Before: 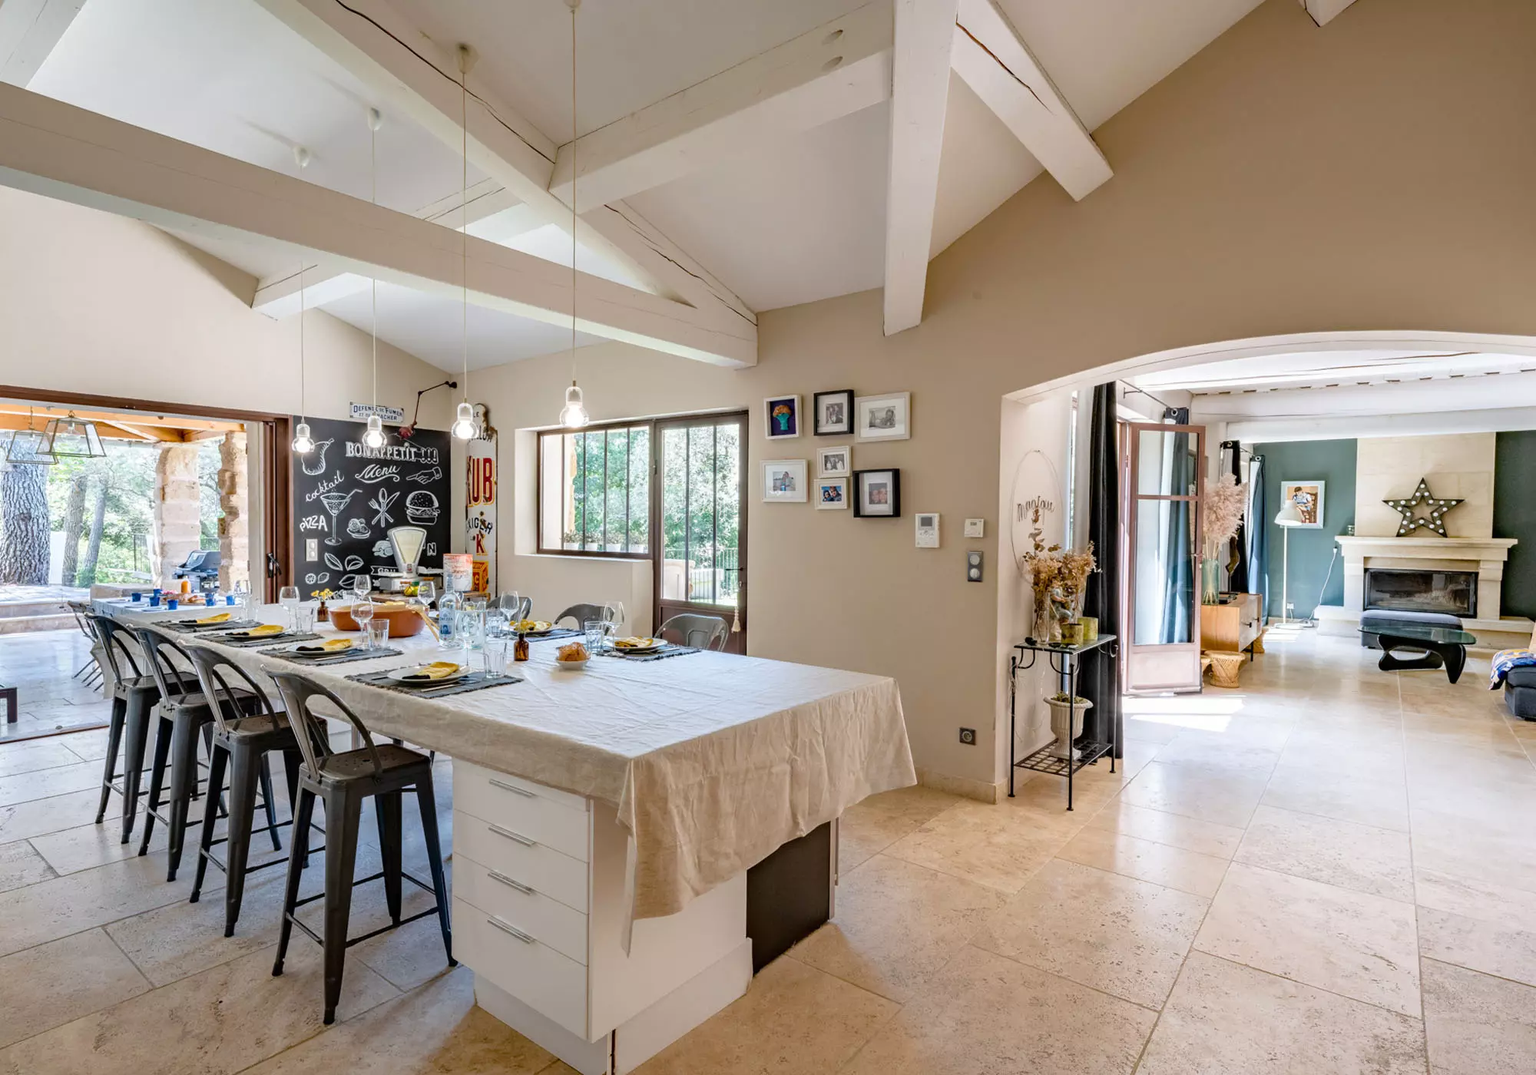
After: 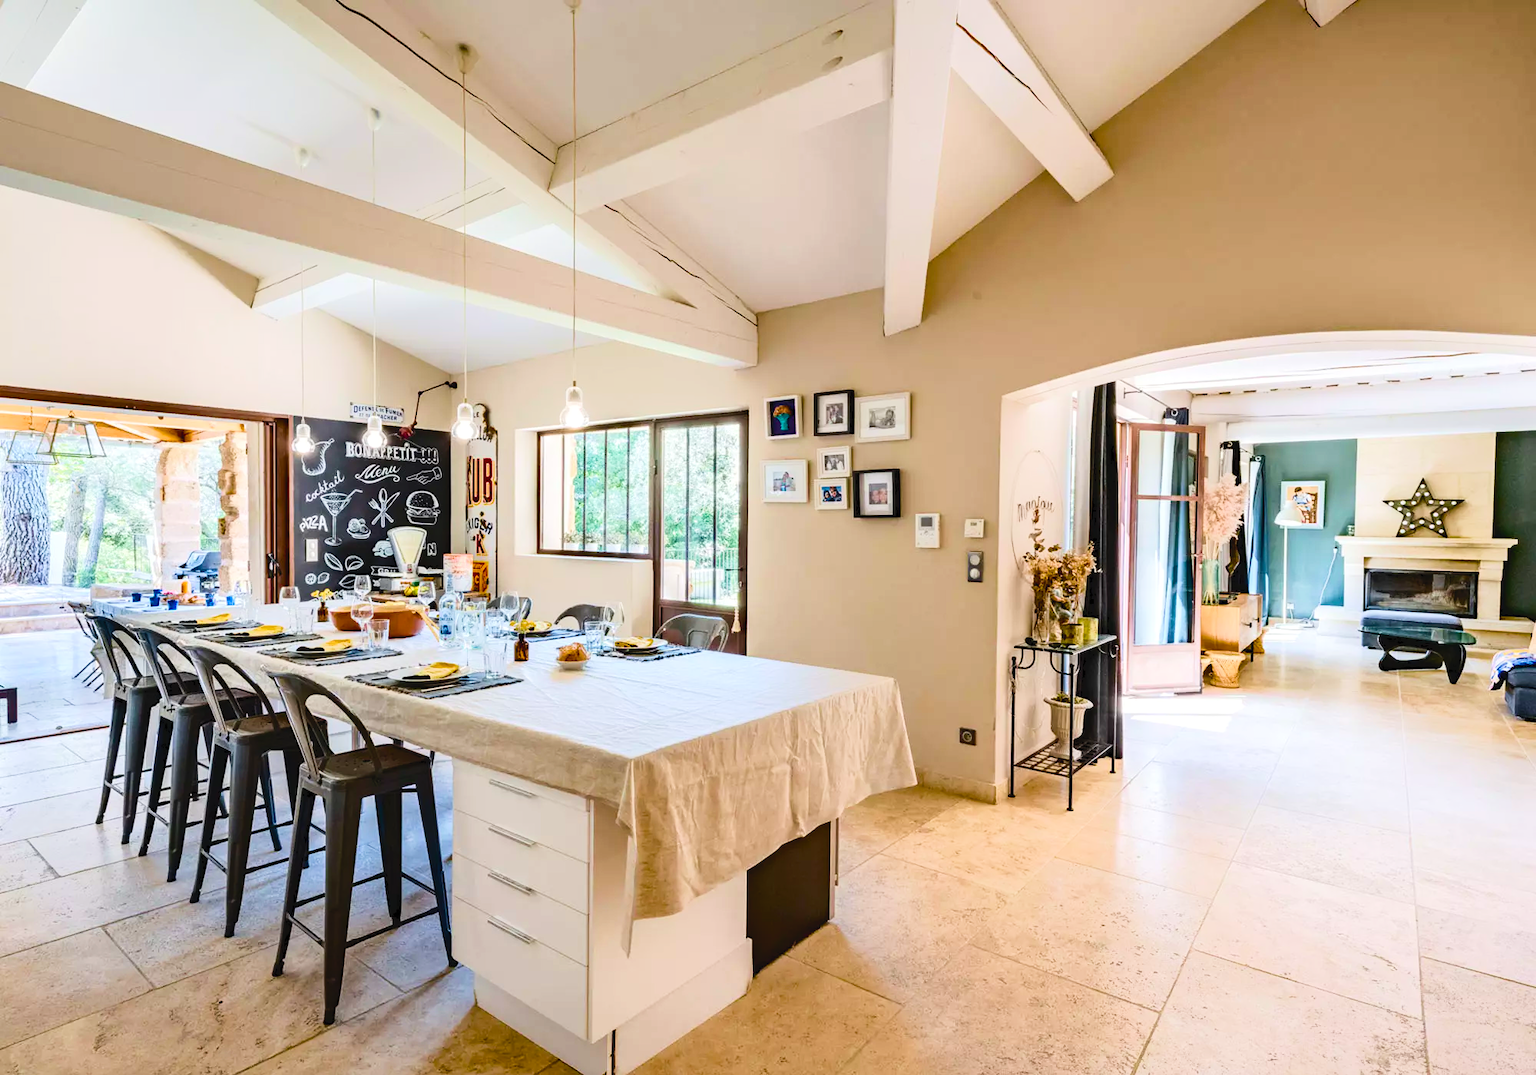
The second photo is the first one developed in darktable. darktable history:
velvia: on, module defaults
color balance rgb: shadows lift › luminance -10.353%, perceptual saturation grading › global saturation 24.503%, perceptual saturation grading › highlights -23.648%, perceptual saturation grading › mid-tones 24.248%, perceptual saturation grading › shadows 40.515%, global vibrance 5.664%, contrast 2.641%
tone curve: curves: ch0 [(0, 0) (0.003, 0.045) (0.011, 0.054) (0.025, 0.069) (0.044, 0.083) (0.069, 0.101) (0.1, 0.119) (0.136, 0.146) (0.177, 0.177) (0.224, 0.221) (0.277, 0.277) (0.335, 0.362) (0.399, 0.452) (0.468, 0.571) (0.543, 0.666) (0.623, 0.758) (0.709, 0.853) (0.801, 0.896) (0.898, 0.945) (1, 1)], color space Lab, independent channels, preserve colors none
